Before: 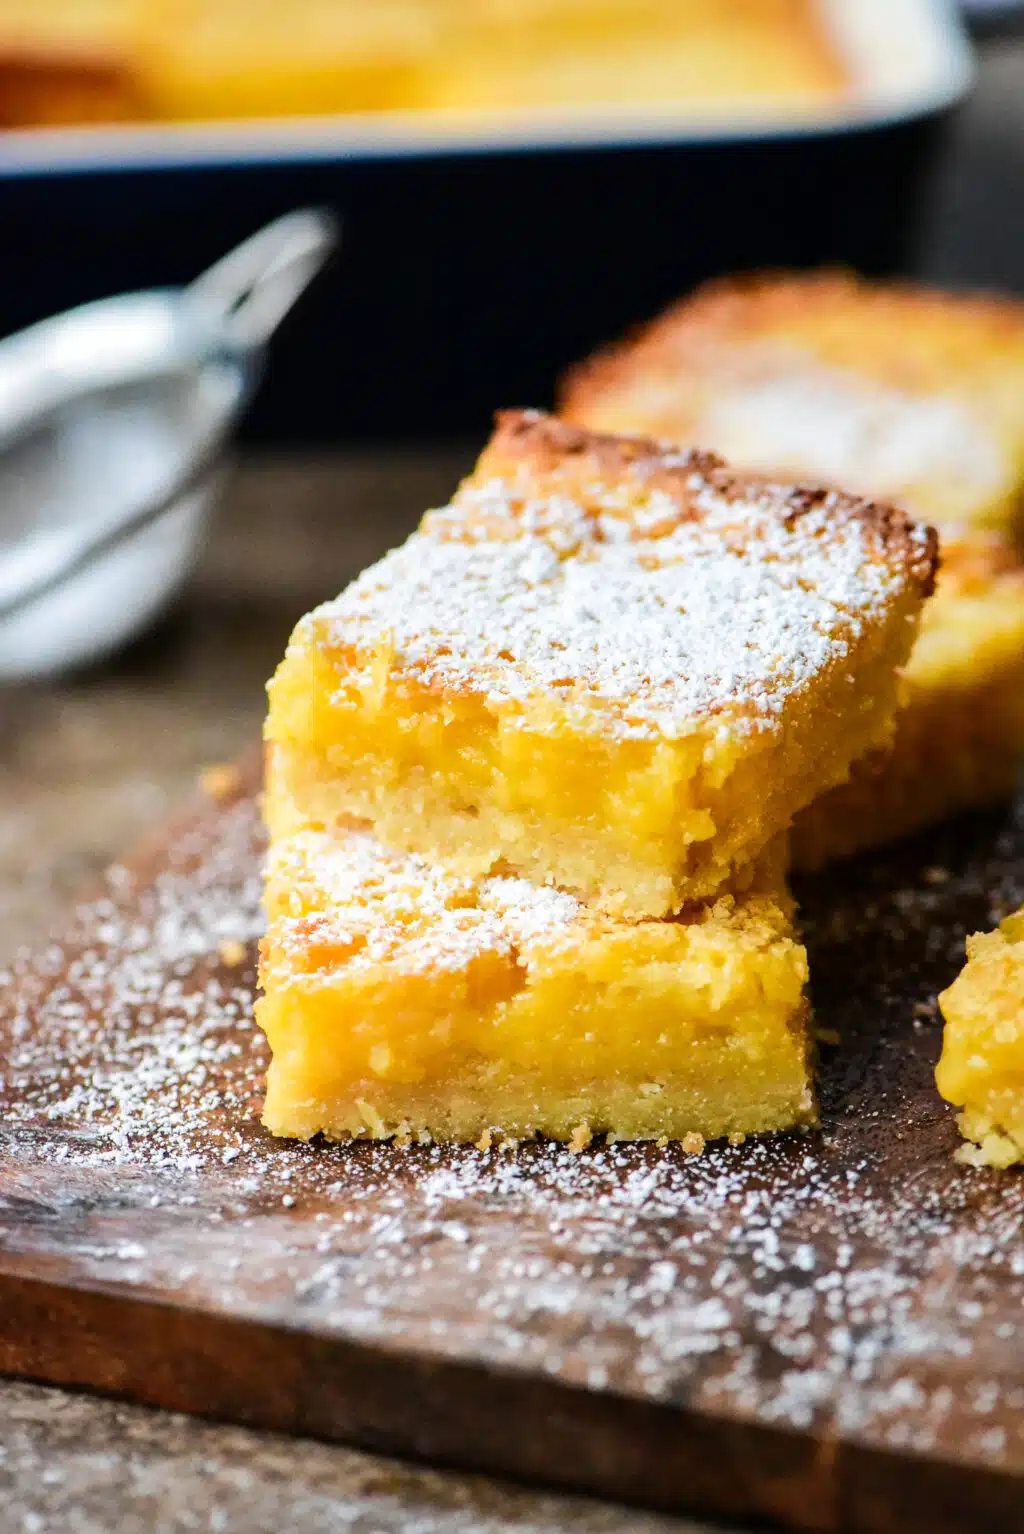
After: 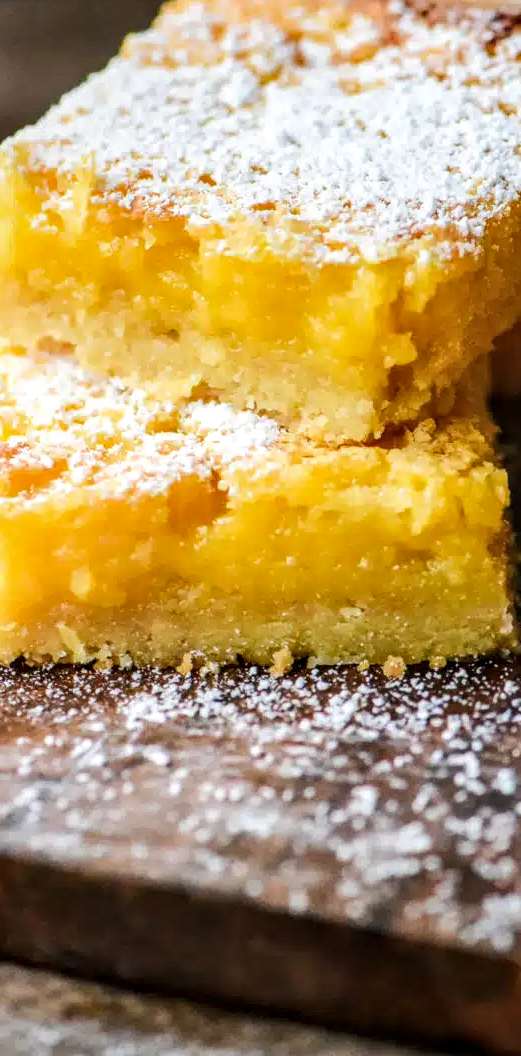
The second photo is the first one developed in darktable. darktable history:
crop and rotate: left 29.237%, top 31.152%, right 19.807%
tone equalizer: on, module defaults
local contrast: on, module defaults
